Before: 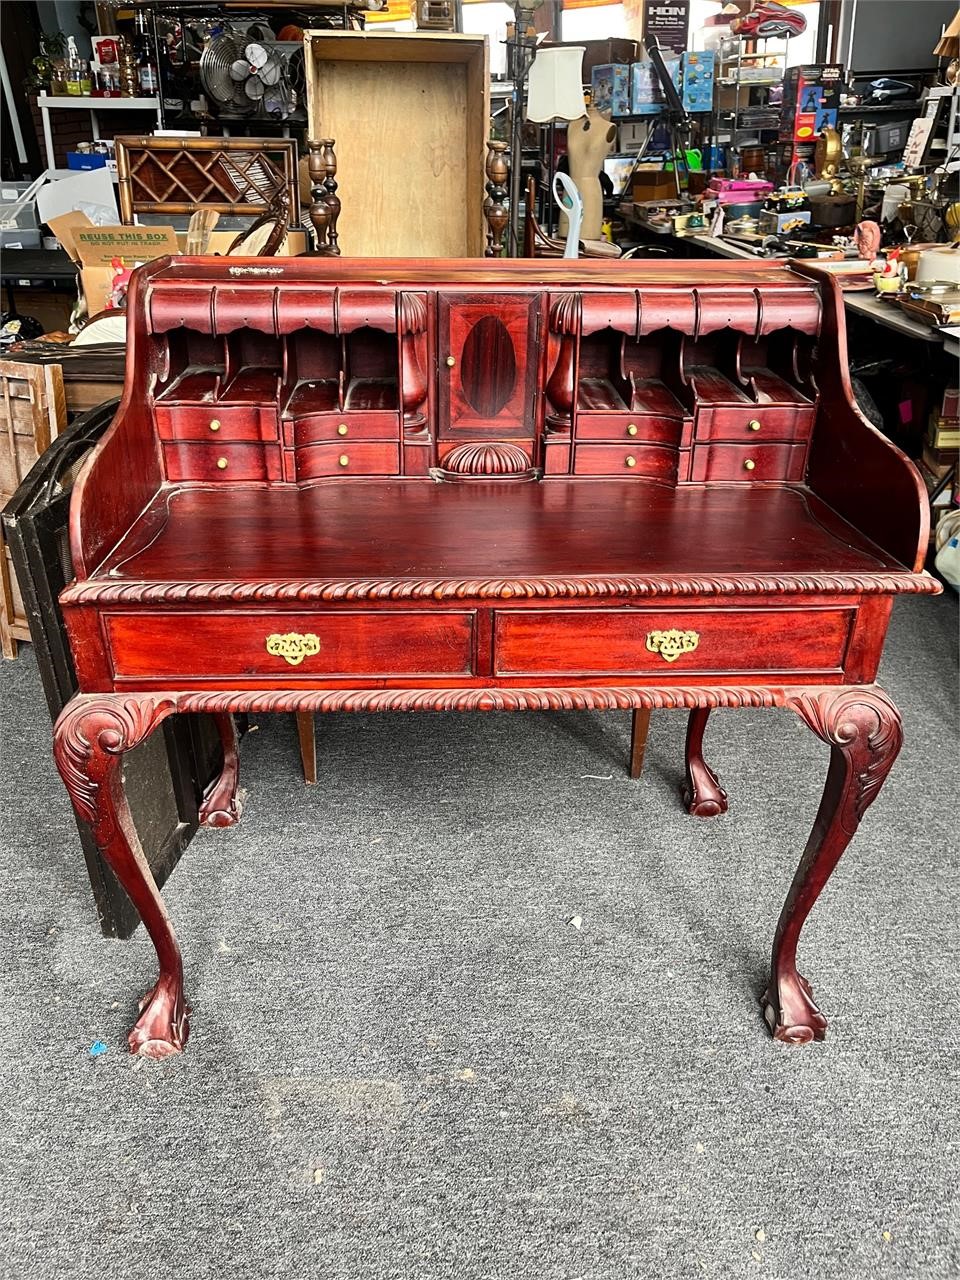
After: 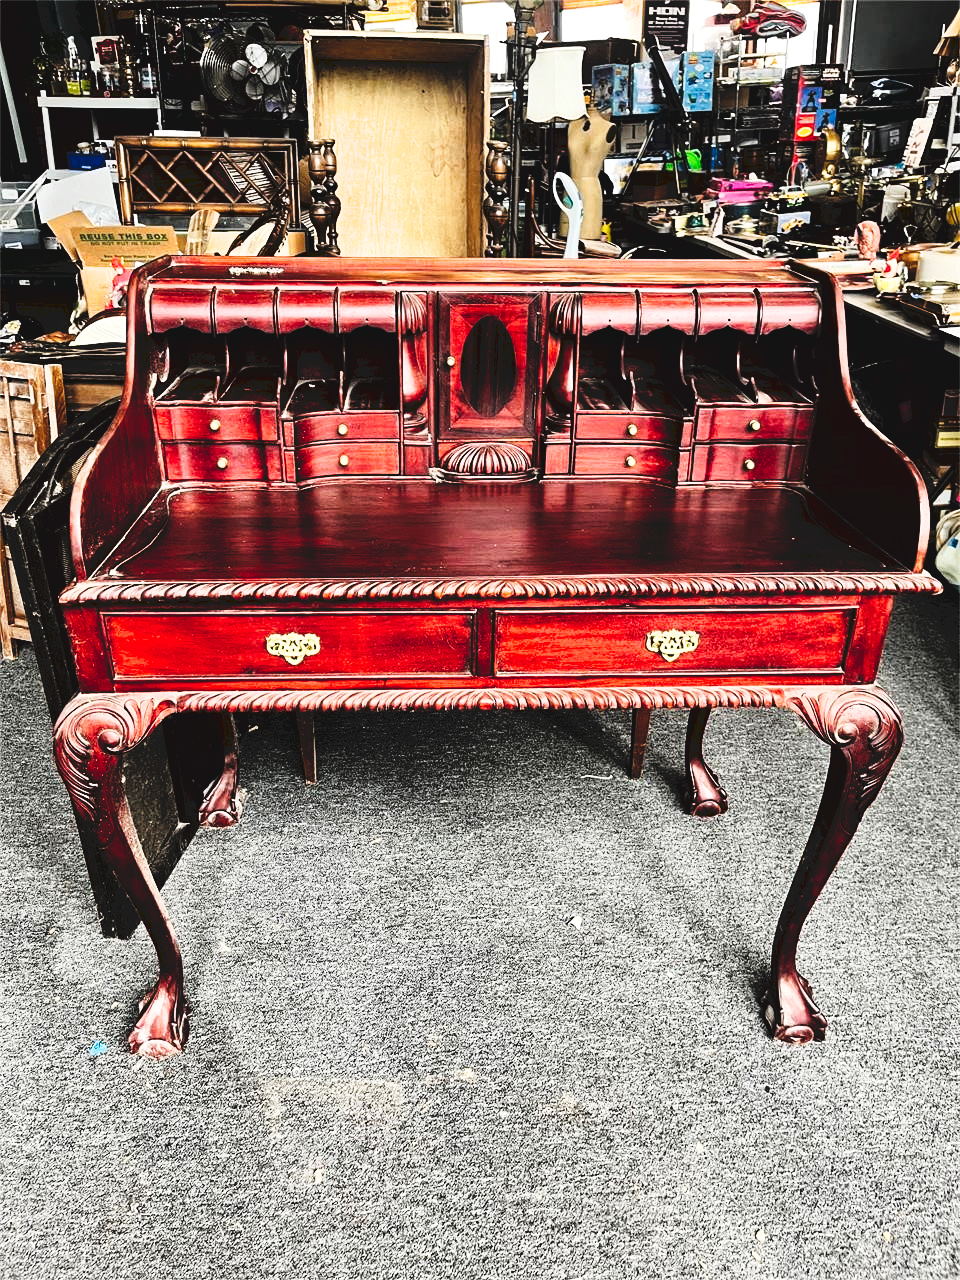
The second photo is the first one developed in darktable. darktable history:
filmic rgb: black relative exposure -3.64 EV, white relative exposure 2.44 EV, hardness 3.29
haze removal: compatibility mode true, adaptive false
tone curve: curves: ch0 [(0, 0) (0.003, 0.103) (0.011, 0.103) (0.025, 0.105) (0.044, 0.108) (0.069, 0.108) (0.1, 0.111) (0.136, 0.121) (0.177, 0.145) (0.224, 0.174) (0.277, 0.223) (0.335, 0.289) (0.399, 0.374) (0.468, 0.47) (0.543, 0.579) (0.623, 0.687) (0.709, 0.787) (0.801, 0.879) (0.898, 0.942) (1, 1)], preserve colors none
